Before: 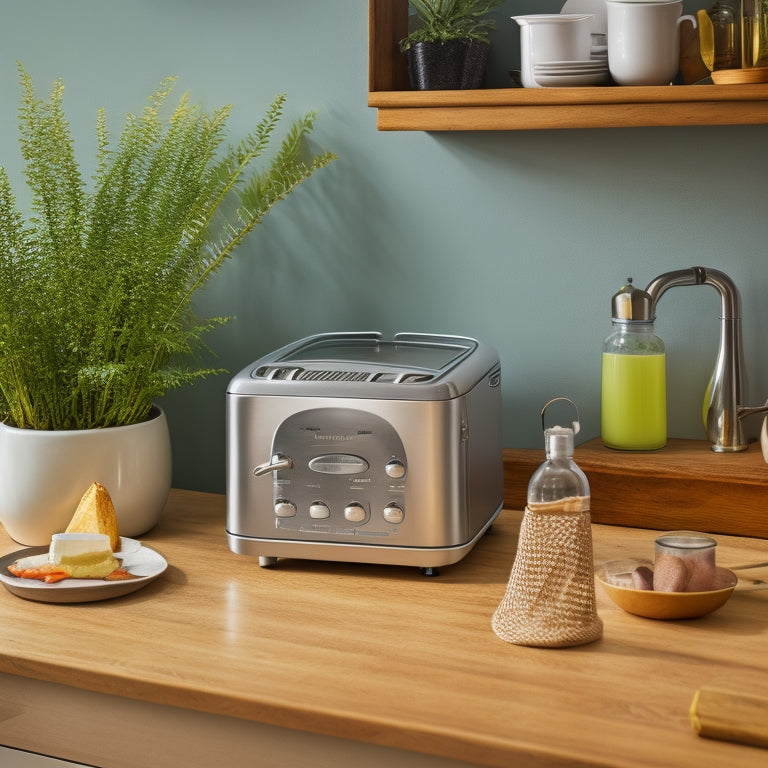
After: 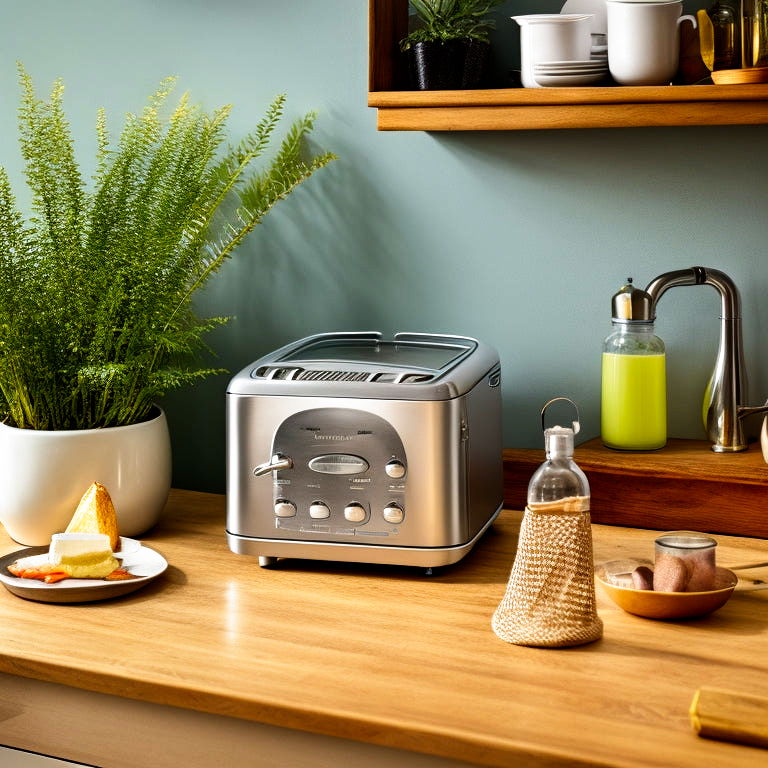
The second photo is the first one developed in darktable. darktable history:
tone equalizer: -8 EV -0.417 EV, -7 EV -0.389 EV, -6 EV -0.333 EV, -5 EV -0.222 EV, -3 EV 0.222 EV, -2 EV 0.333 EV, -1 EV 0.389 EV, +0 EV 0.417 EV, edges refinement/feathering 500, mask exposure compensation -1.57 EV, preserve details no
filmic rgb: black relative exposure -8.7 EV, white relative exposure 2.7 EV, threshold 3 EV, target black luminance 0%, hardness 6.25, latitude 76.53%, contrast 1.326, shadows ↔ highlights balance -0.349%, preserve chrominance no, color science v4 (2020), enable highlight reconstruction true
